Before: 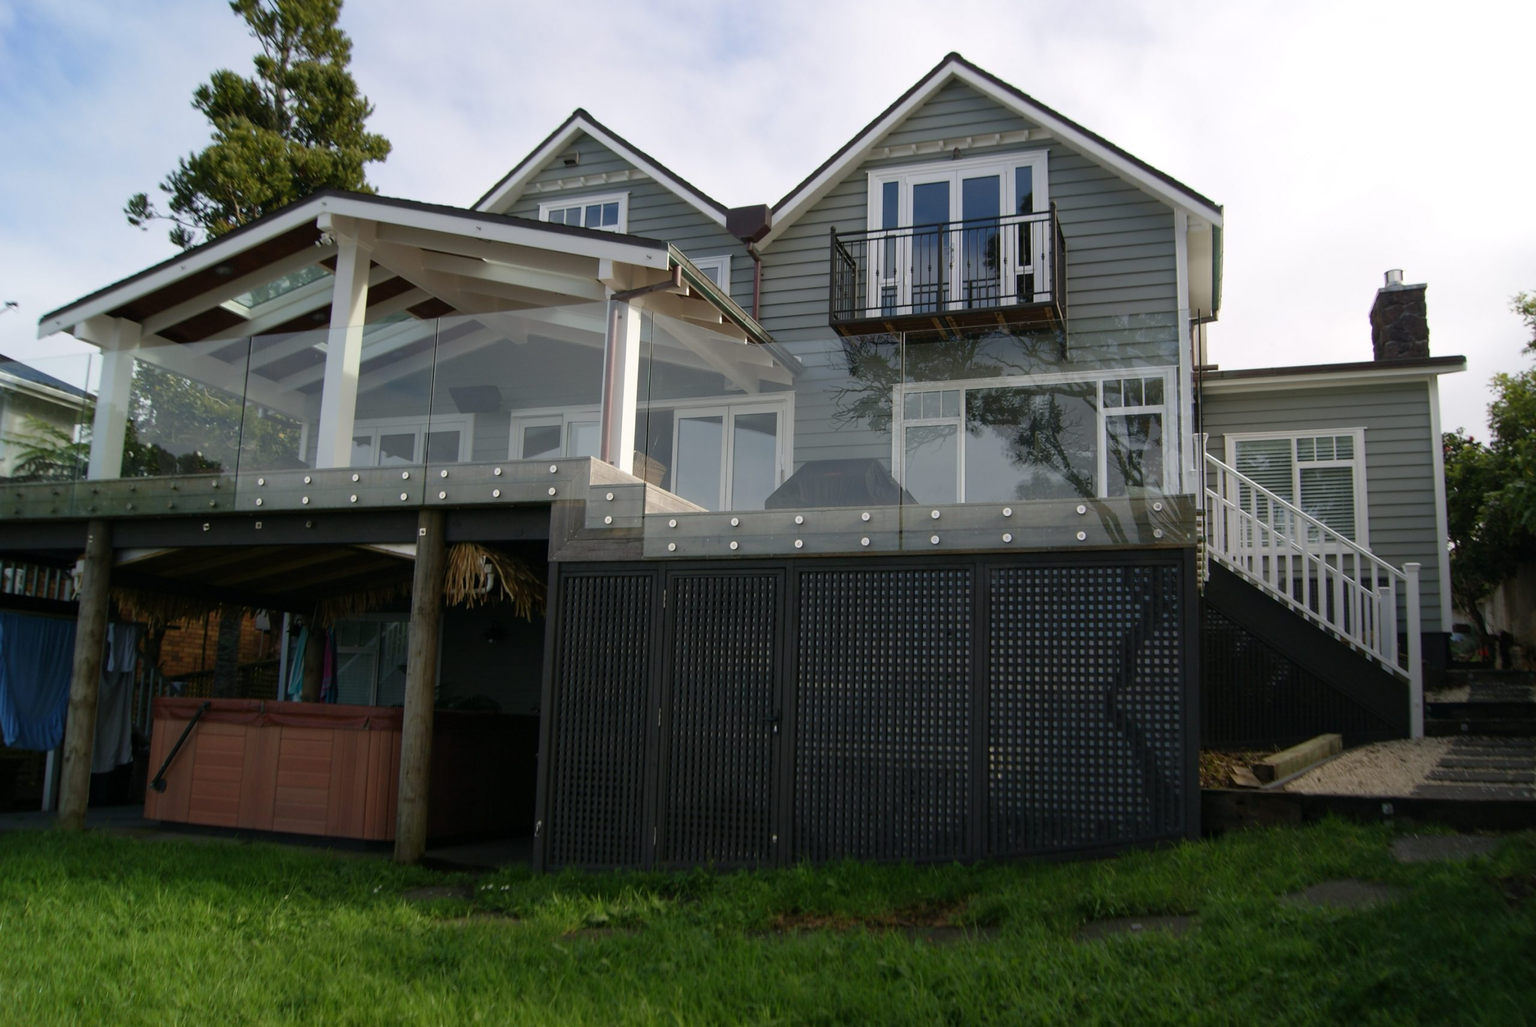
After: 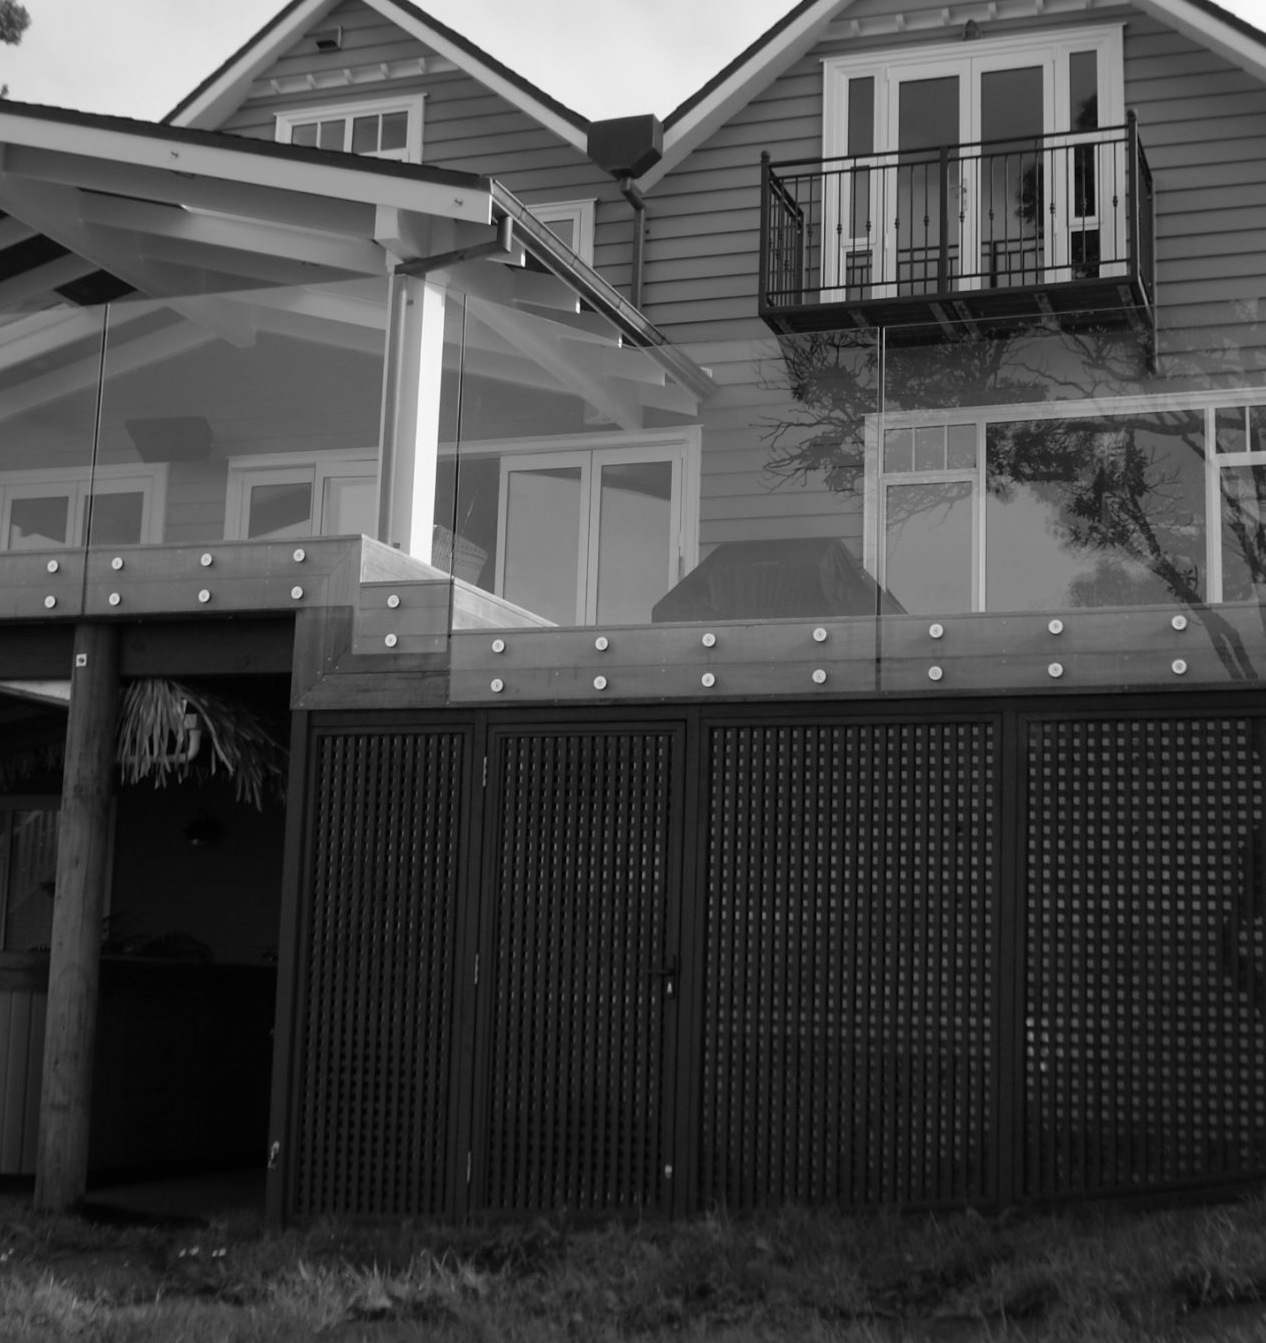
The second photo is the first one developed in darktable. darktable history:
monochrome: a 32, b 64, size 2.3
crop and rotate: angle 0.02°, left 24.353%, top 13.219%, right 26.156%, bottom 8.224%
color correction: highlights a* 5.38, highlights b* 5.3, shadows a* -4.26, shadows b* -5.11
